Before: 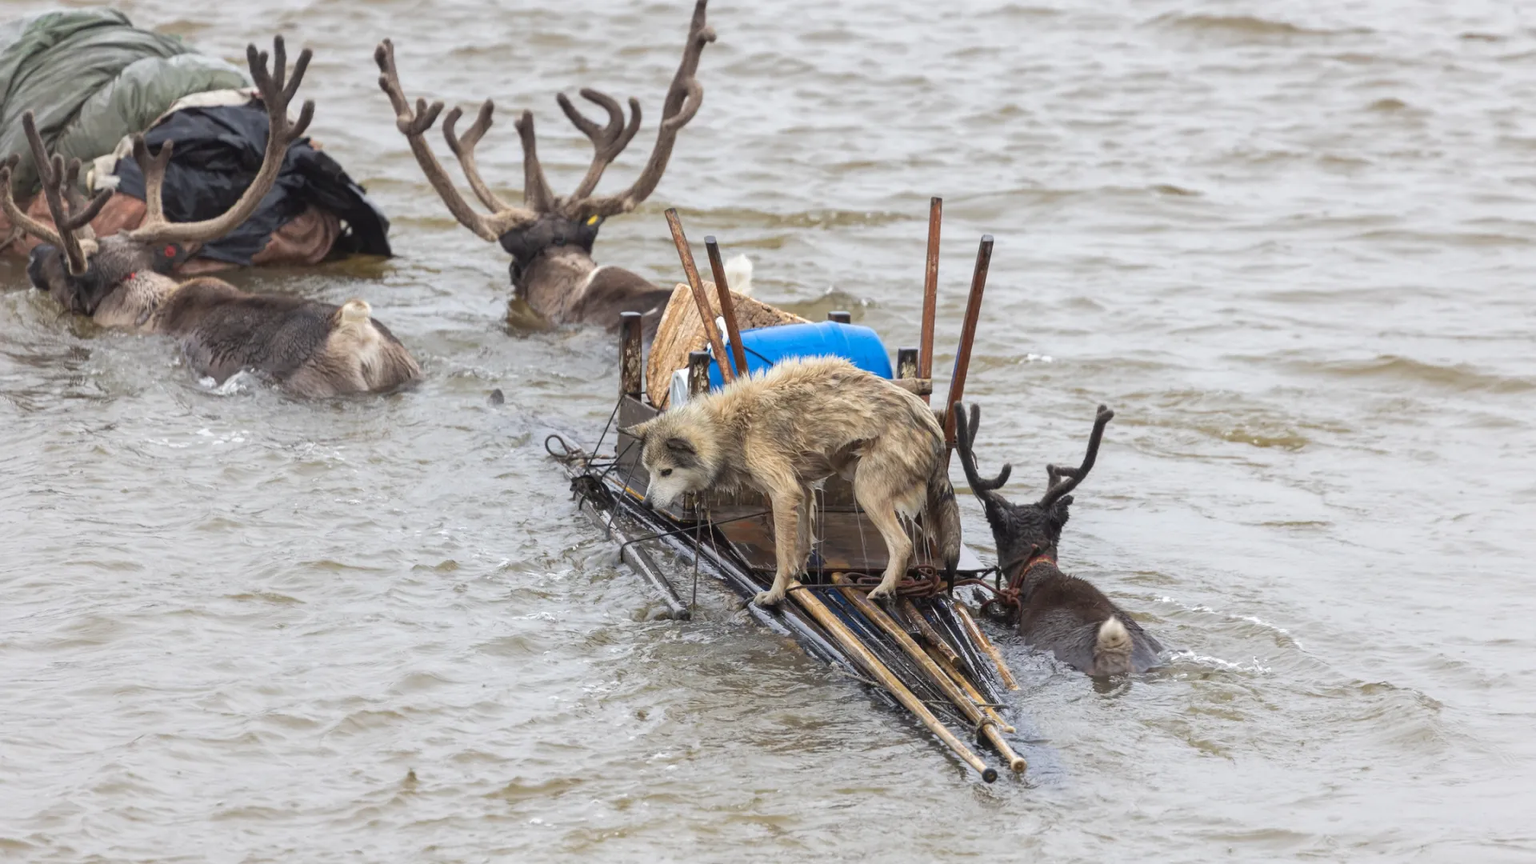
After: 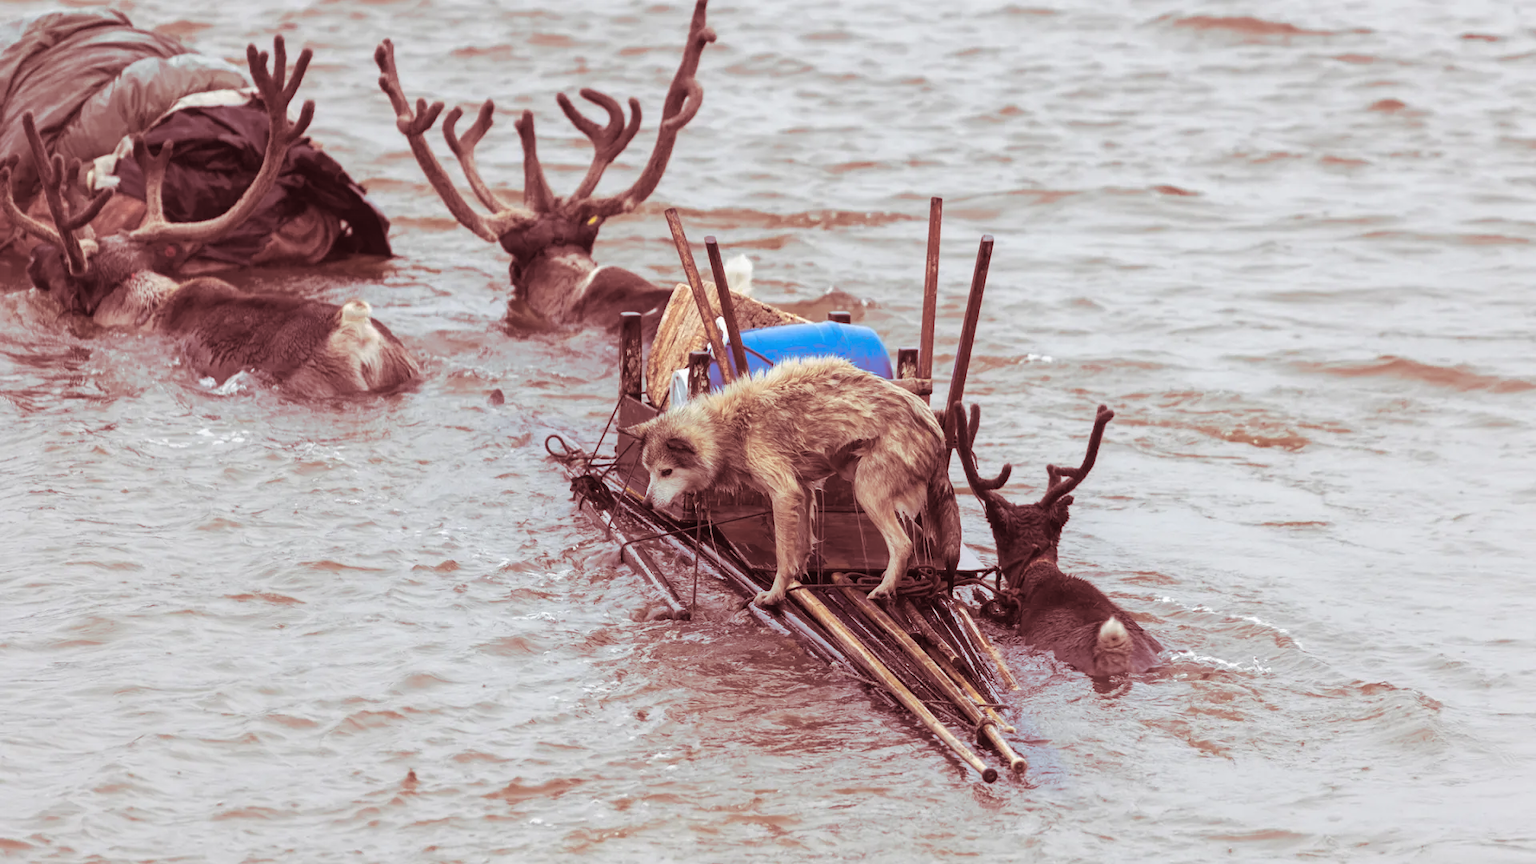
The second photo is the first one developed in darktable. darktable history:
color balance rgb: linear chroma grading › global chroma -0.67%, saturation formula JzAzBz (2021)
split-toning: highlights › saturation 0, balance -61.83
